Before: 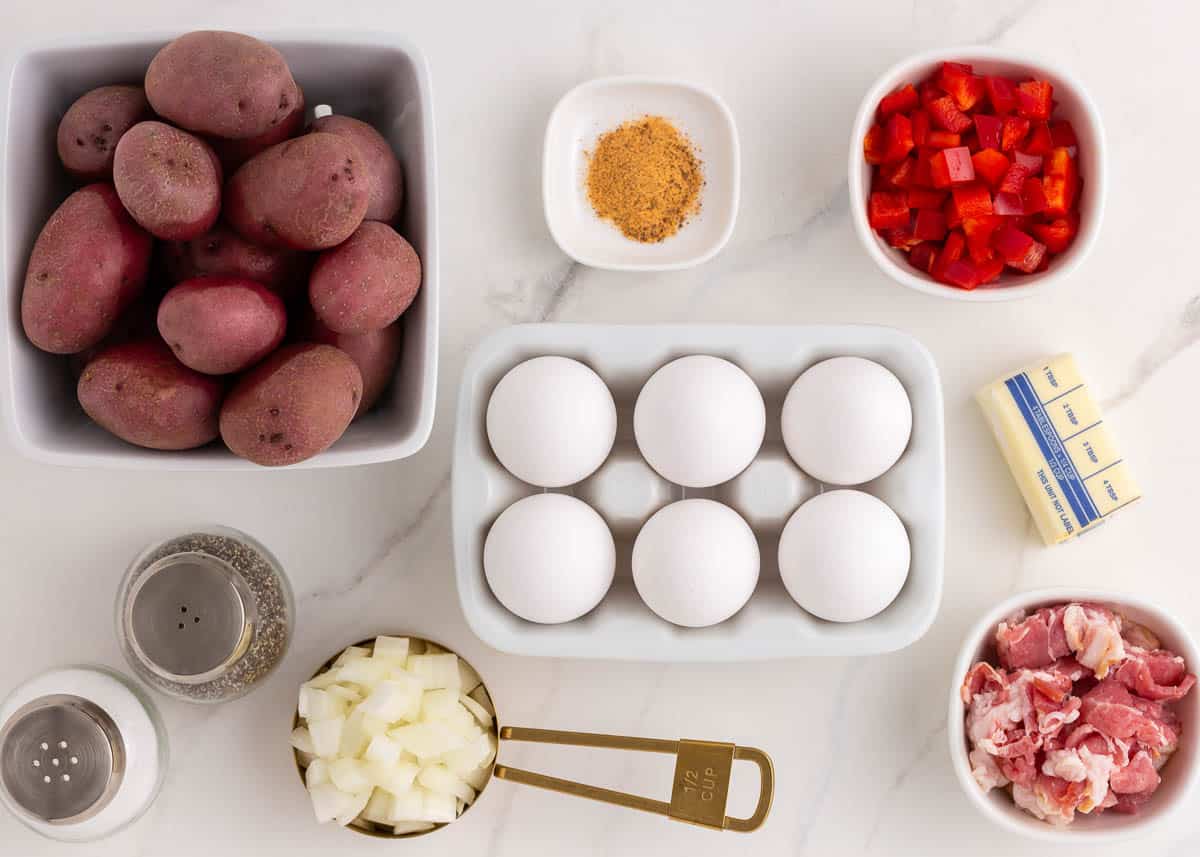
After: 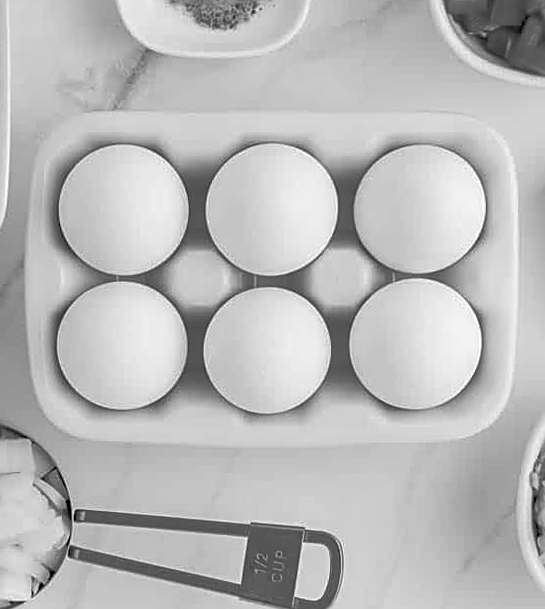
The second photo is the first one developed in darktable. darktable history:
crop: left 35.432%, top 26.233%, right 20.145%, bottom 3.432%
sharpen: amount 0.75
color calibration: output gray [0.21, 0.42, 0.37, 0], gray › normalize channels true, illuminant same as pipeline (D50), adaptation XYZ, x 0.346, y 0.359, gamut compression 0
shadows and highlights: shadows 37.27, highlights -28.18, soften with gaussian
rotate and perspective: lens shift (vertical) 0.048, lens shift (horizontal) -0.024, automatic cropping off
local contrast: detail 110%
rgb curve: curves: ch0 [(0, 0) (0.072, 0.166) (0.217, 0.293) (0.414, 0.42) (1, 1)], compensate middle gray true, preserve colors basic power
